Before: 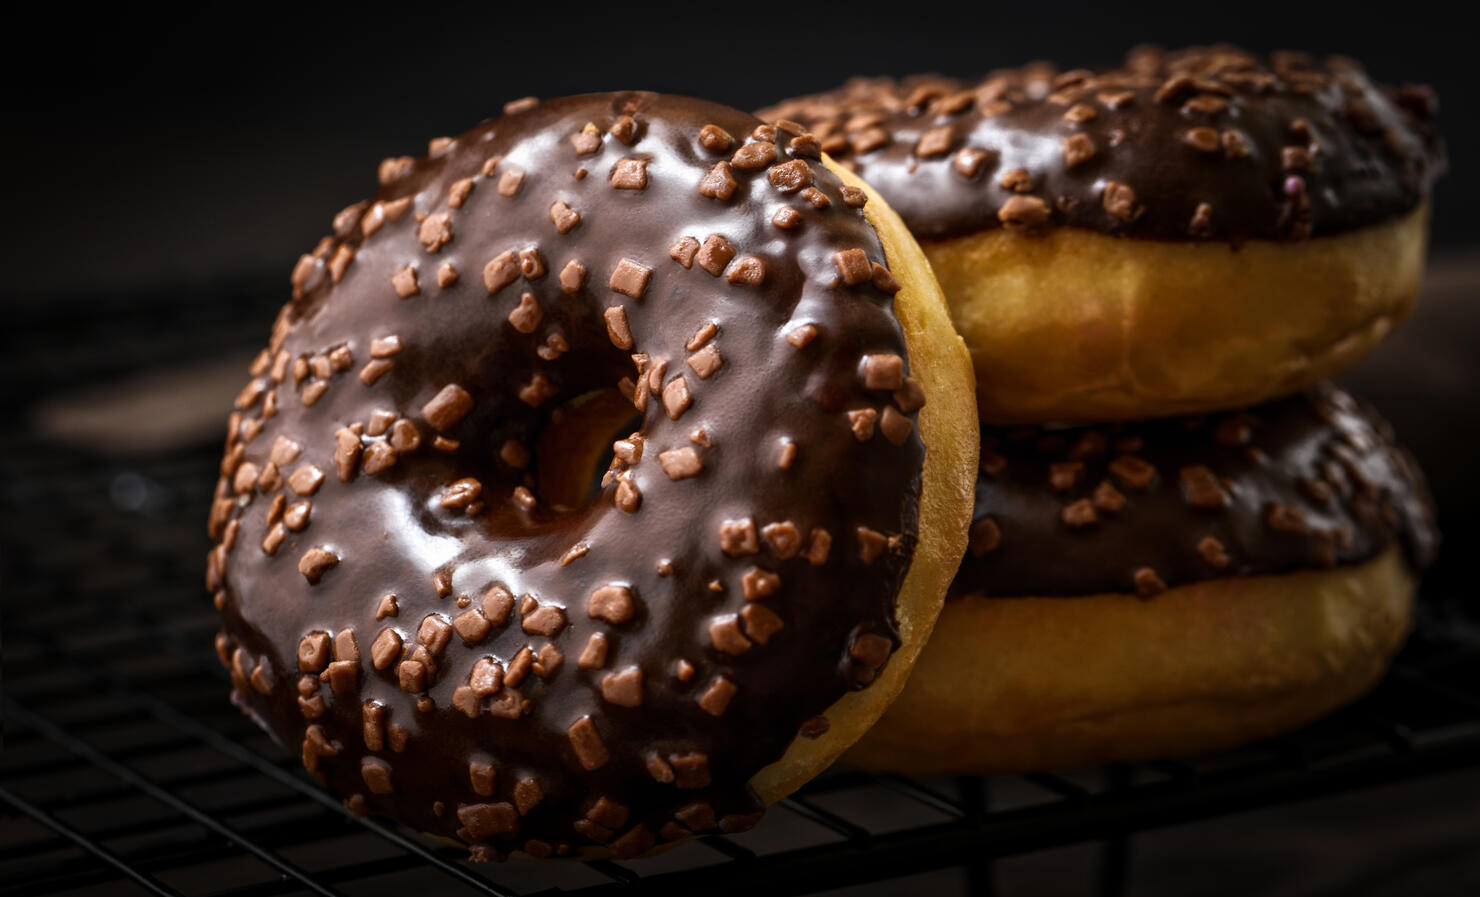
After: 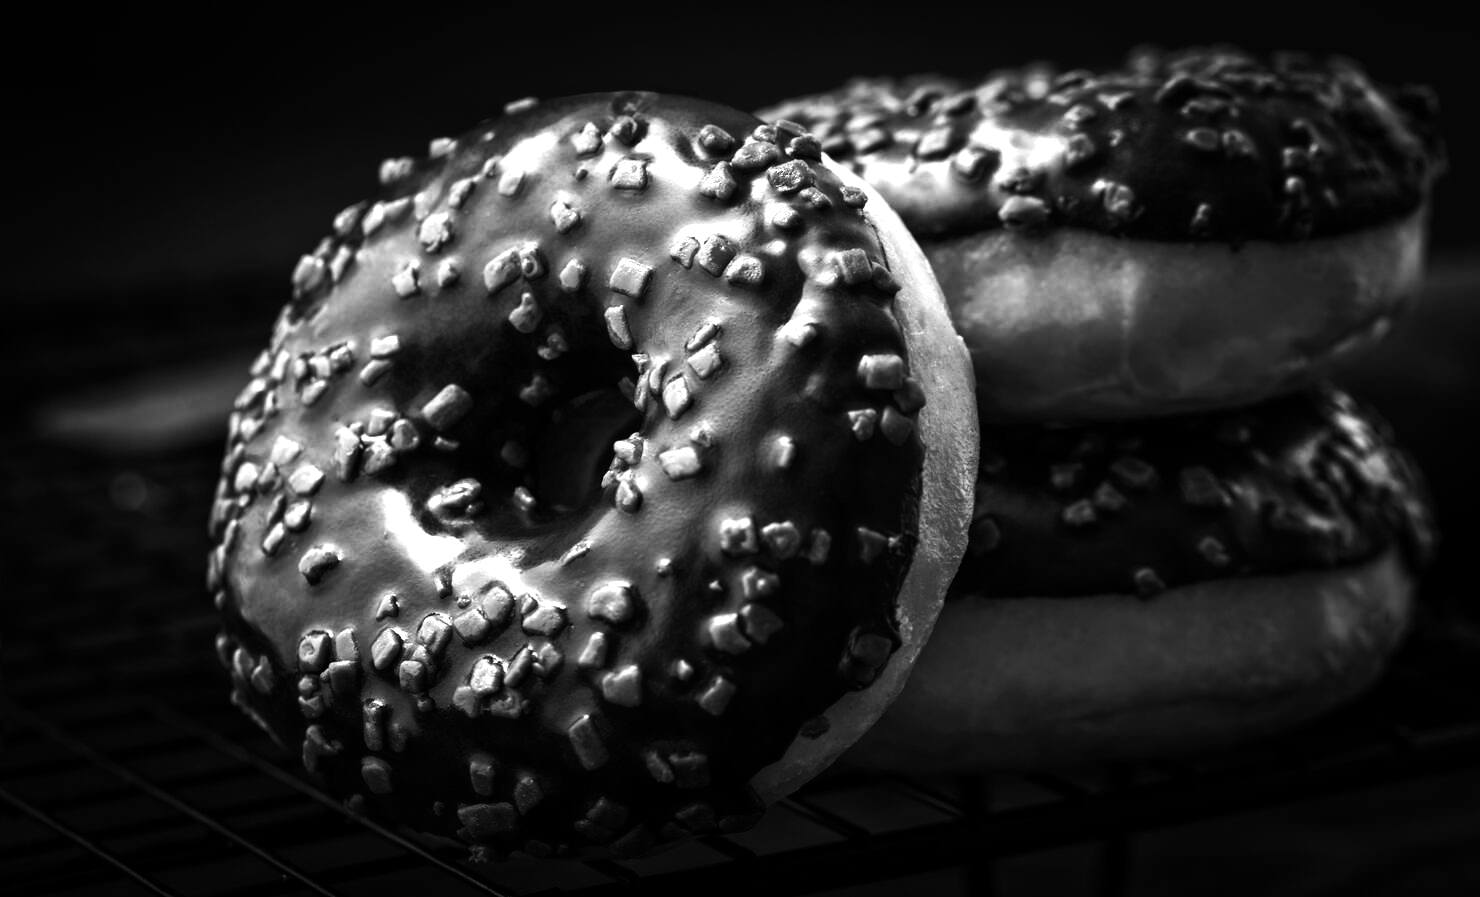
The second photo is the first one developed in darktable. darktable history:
monochrome: on, module defaults
tone equalizer: -8 EV -1.08 EV, -7 EV -1.01 EV, -6 EV -0.867 EV, -5 EV -0.578 EV, -3 EV 0.578 EV, -2 EV 0.867 EV, -1 EV 1.01 EV, +0 EV 1.08 EV, edges refinement/feathering 500, mask exposure compensation -1.57 EV, preserve details no
